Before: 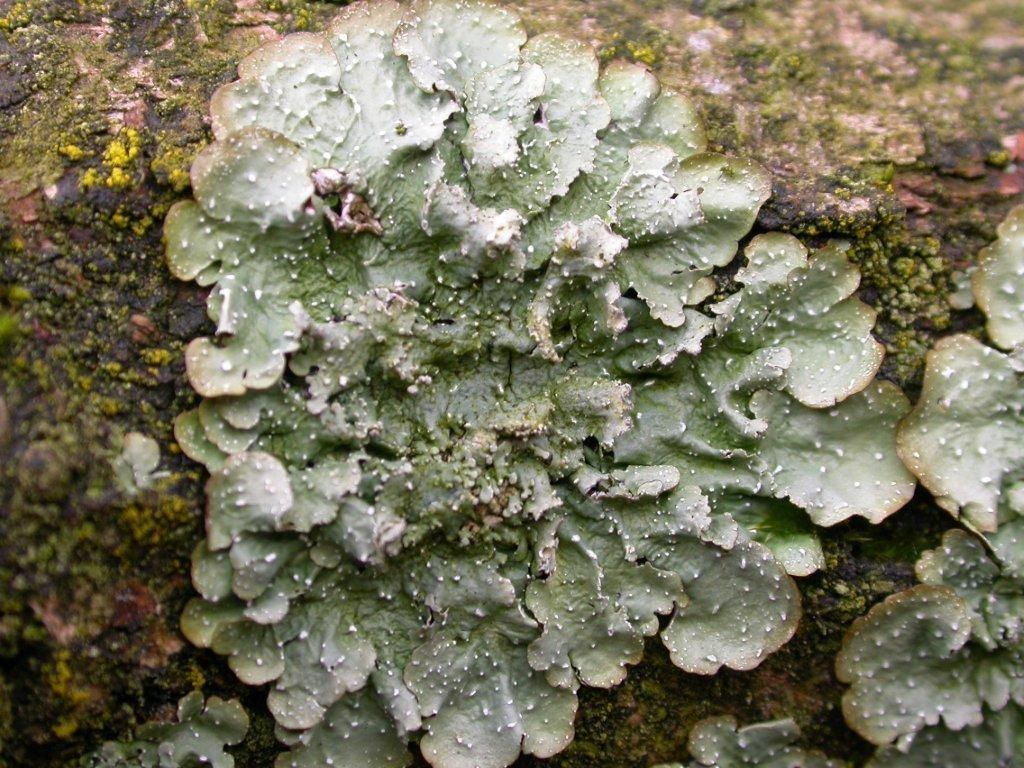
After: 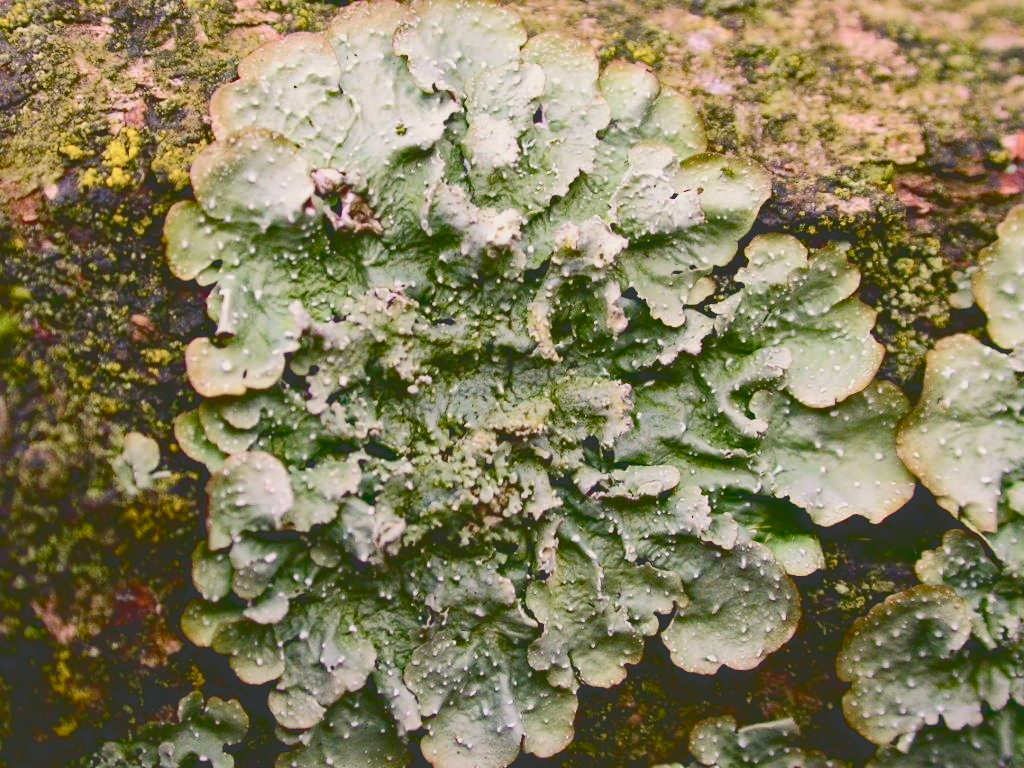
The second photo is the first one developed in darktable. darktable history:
tone curve: curves: ch0 [(0, 0.23) (0.125, 0.207) (0.245, 0.227) (0.736, 0.695) (1, 0.824)], color space Lab, independent channels, preserve colors none
local contrast: mode bilateral grid, contrast 20, coarseness 50, detail 120%, midtone range 0.2
color balance rgb: shadows lift › chroma 2%, shadows lift › hue 250°, power › hue 326.4°, highlights gain › chroma 2%, highlights gain › hue 64.8°, global offset › luminance 0.5%, global offset › hue 58.8°, perceptual saturation grading › highlights -25%, perceptual saturation grading › shadows 30%, global vibrance 15%
exposure: black level correction 0, exposure 0.7 EV, compensate exposure bias true, compensate highlight preservation false
haze removal: strength 0.4, distance 0.22, compatibility mode true, adaptive false
